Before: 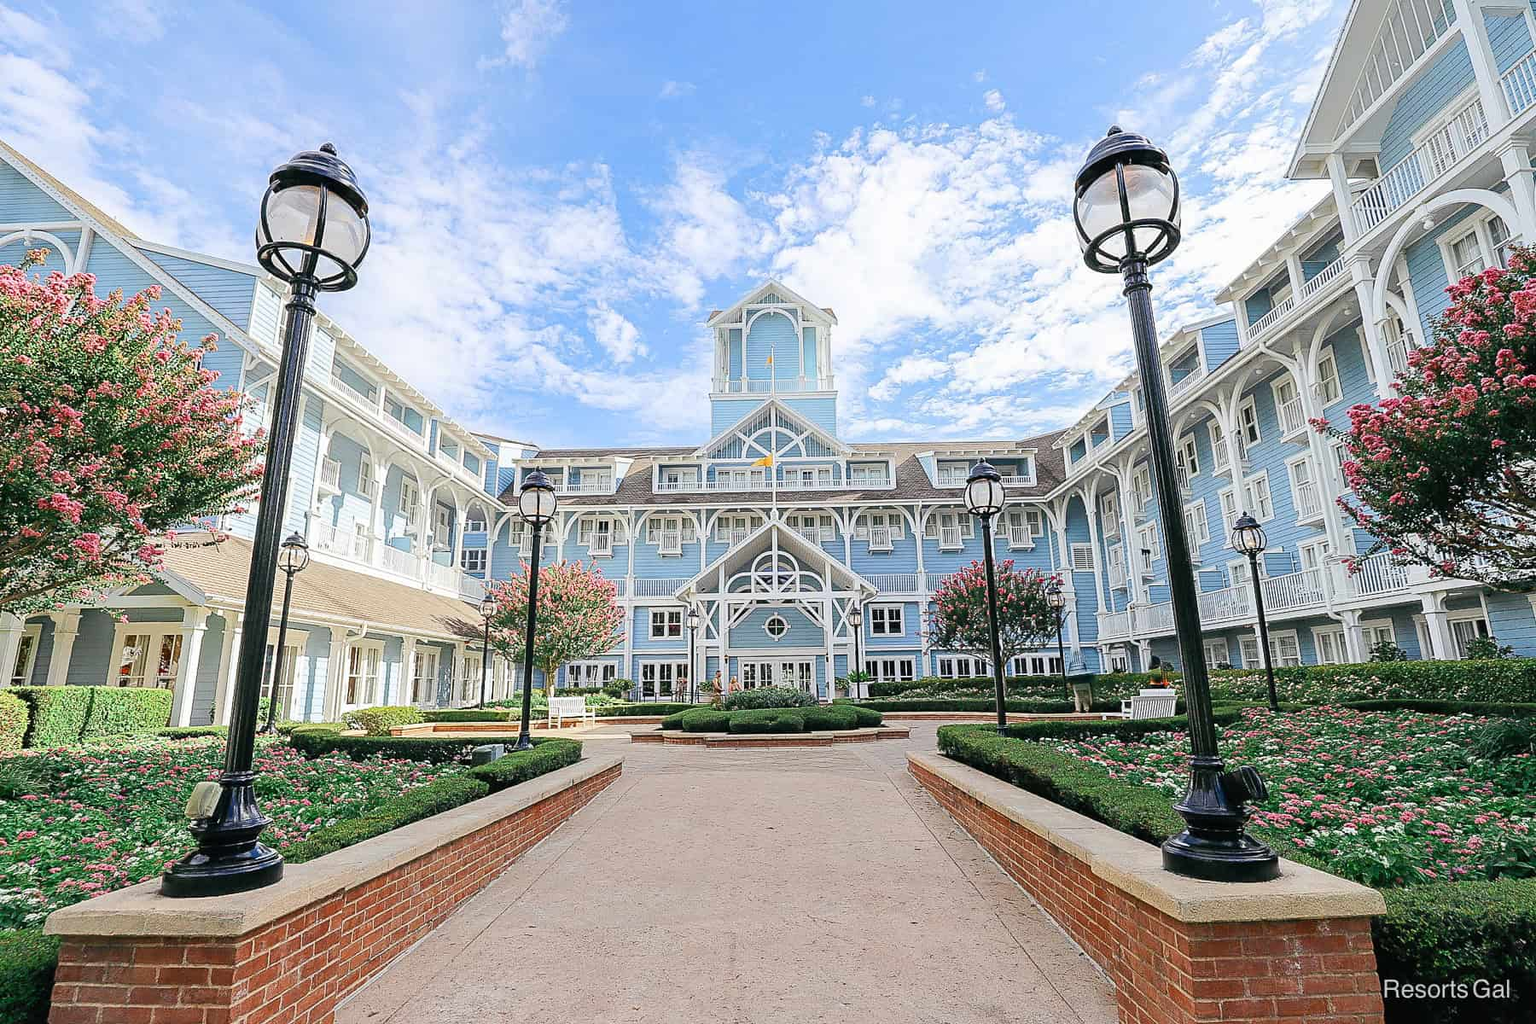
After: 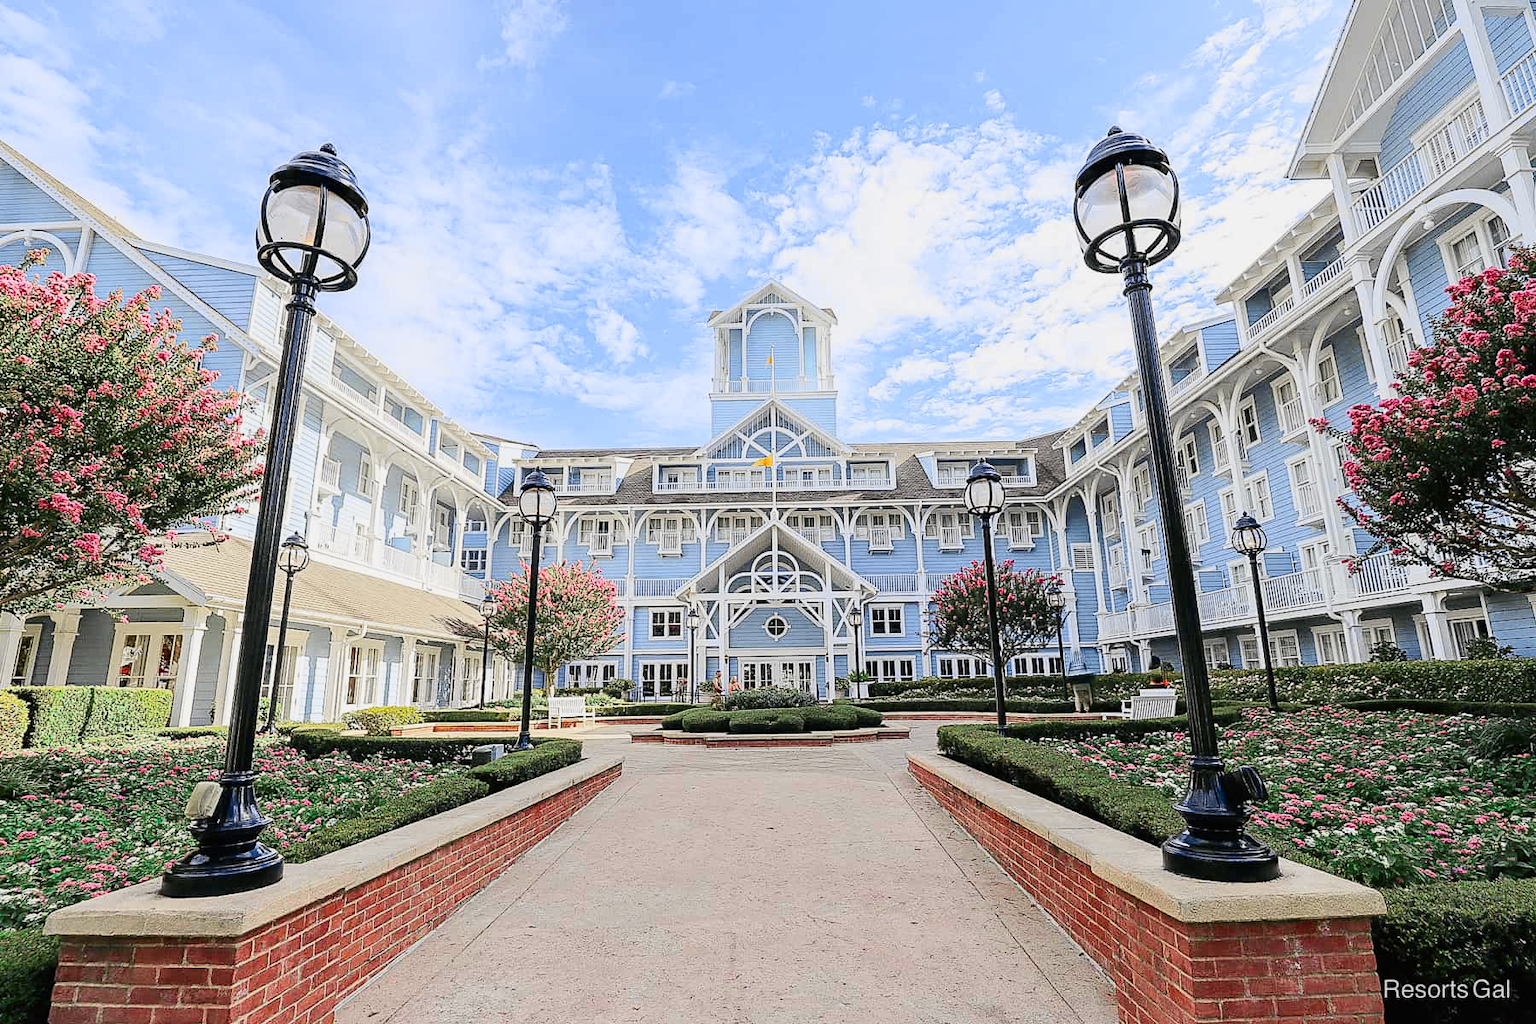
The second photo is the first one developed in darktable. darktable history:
tone curve: curves: ch0 [(0, 0) (0.087, 0.054) (0.281, 0.245) (0.506, 0.526) (0.8, 0.824) (0.994, 0.955)]; ch1 [(0, 0) (0.27, 0.195) (0.406, 0.435) (0.452, 0.474) (0.495, 0.5) (0.514, 0.508) (0.563, 0.584) (0.654, 0.689) (1, 1)]; ch2 [(0, 0) (0.269, 0.299) (0.459, 0.441) (0.498, 0.499) (0.523, 0.52) (0.551, 0.549) (0.633, 0.625) (0.659, 0.681) (0.718, 0.764) (1, 1)], color space Lab, independent channels, preserve colors none
